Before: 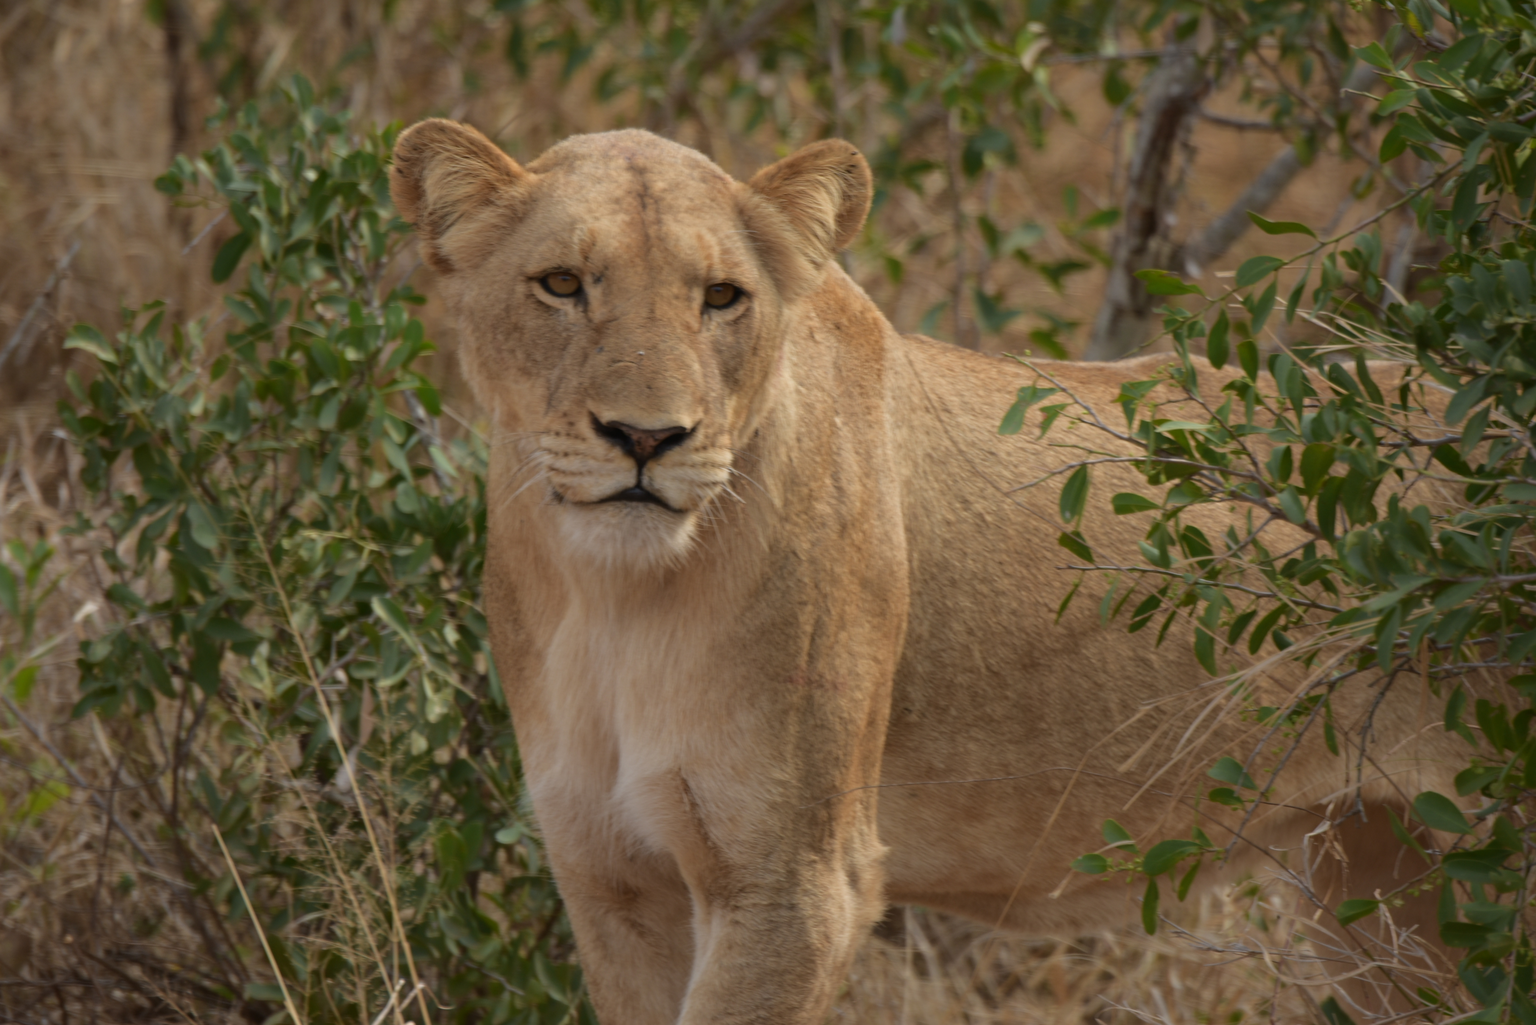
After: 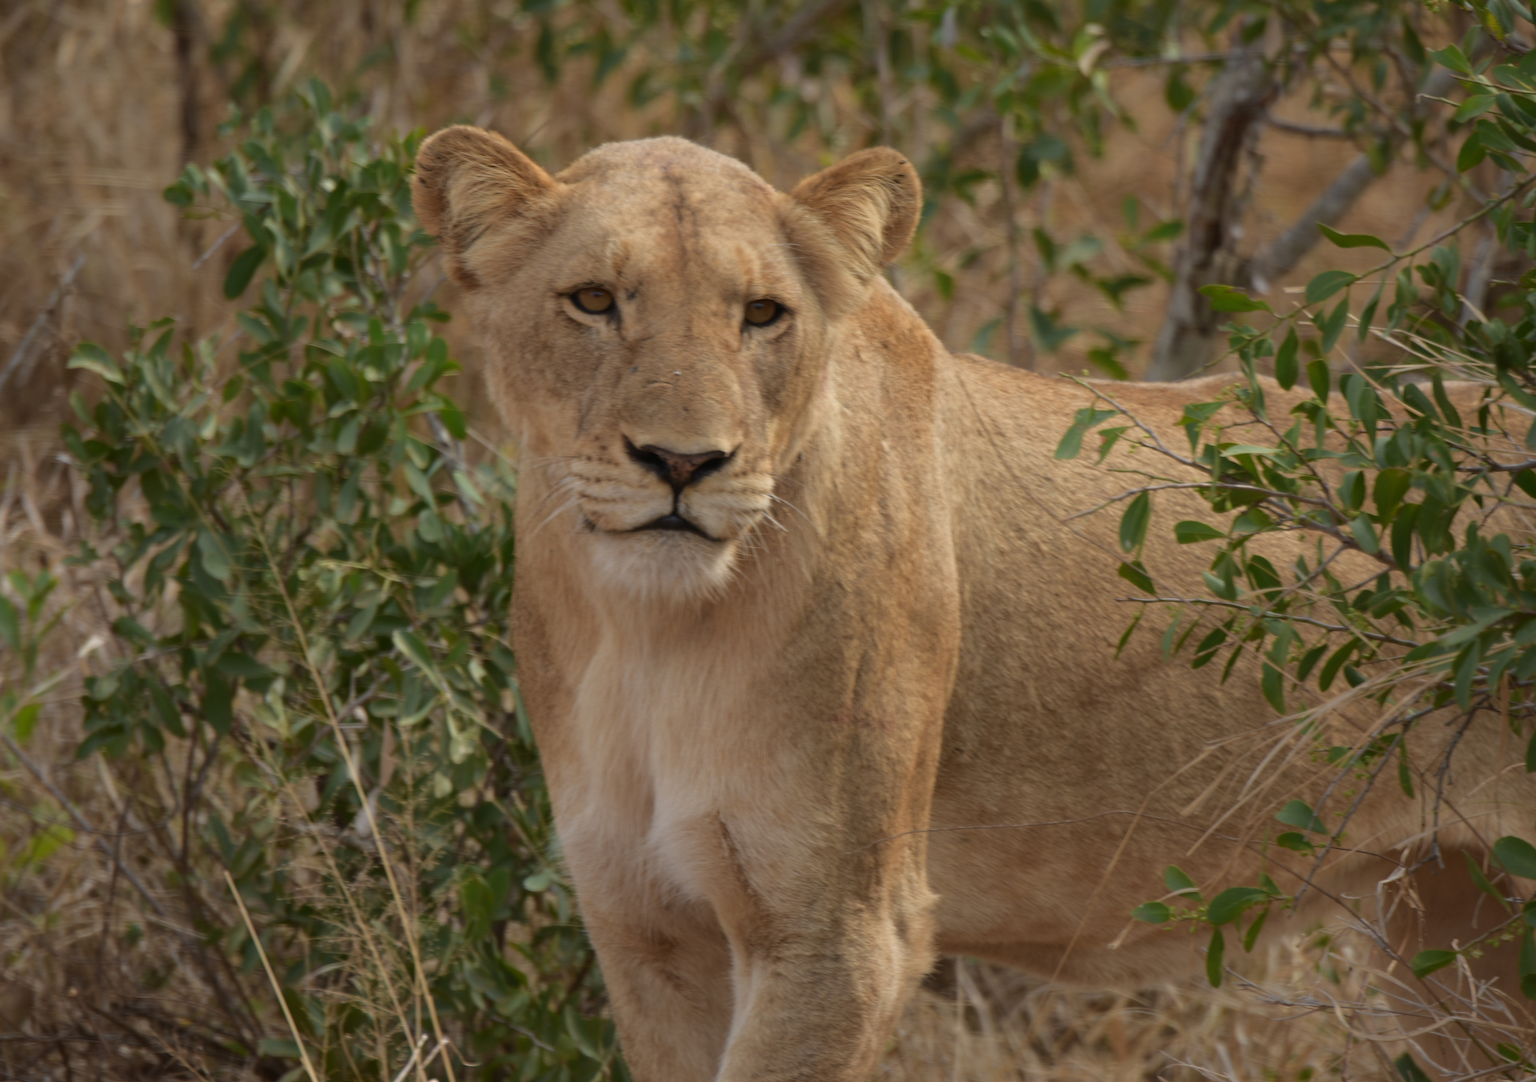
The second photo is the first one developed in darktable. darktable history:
crop and rotate: left 0%, right 5.294%
